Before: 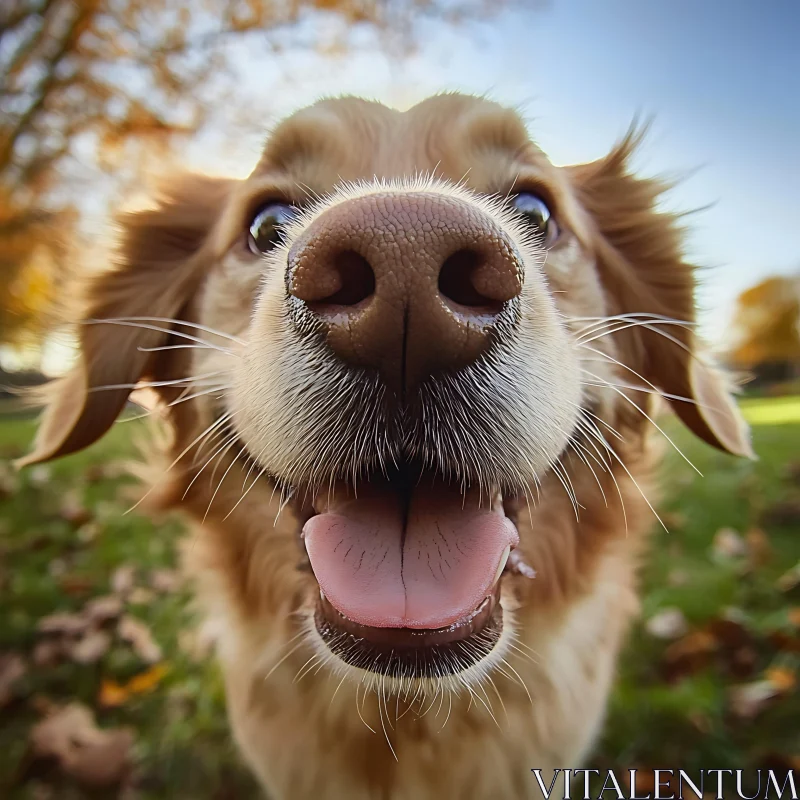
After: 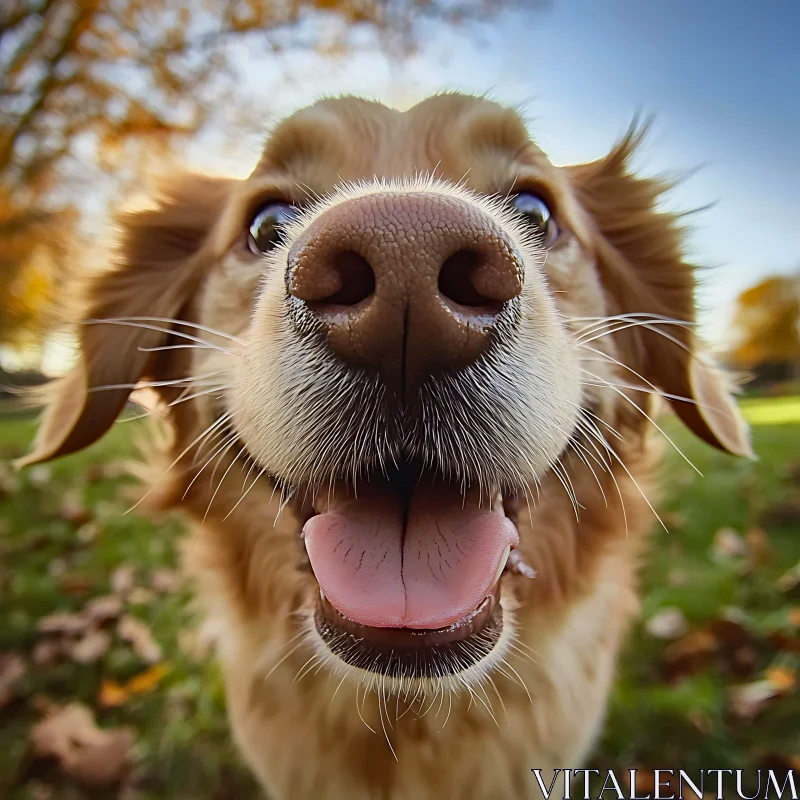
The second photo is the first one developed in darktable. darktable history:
haze removal: compatibility mode true, adaptive false
shadows and highlights: radius 106.64, shadows 44.53, highlights -66.59, low approximation 0.01, soften with gaussian
